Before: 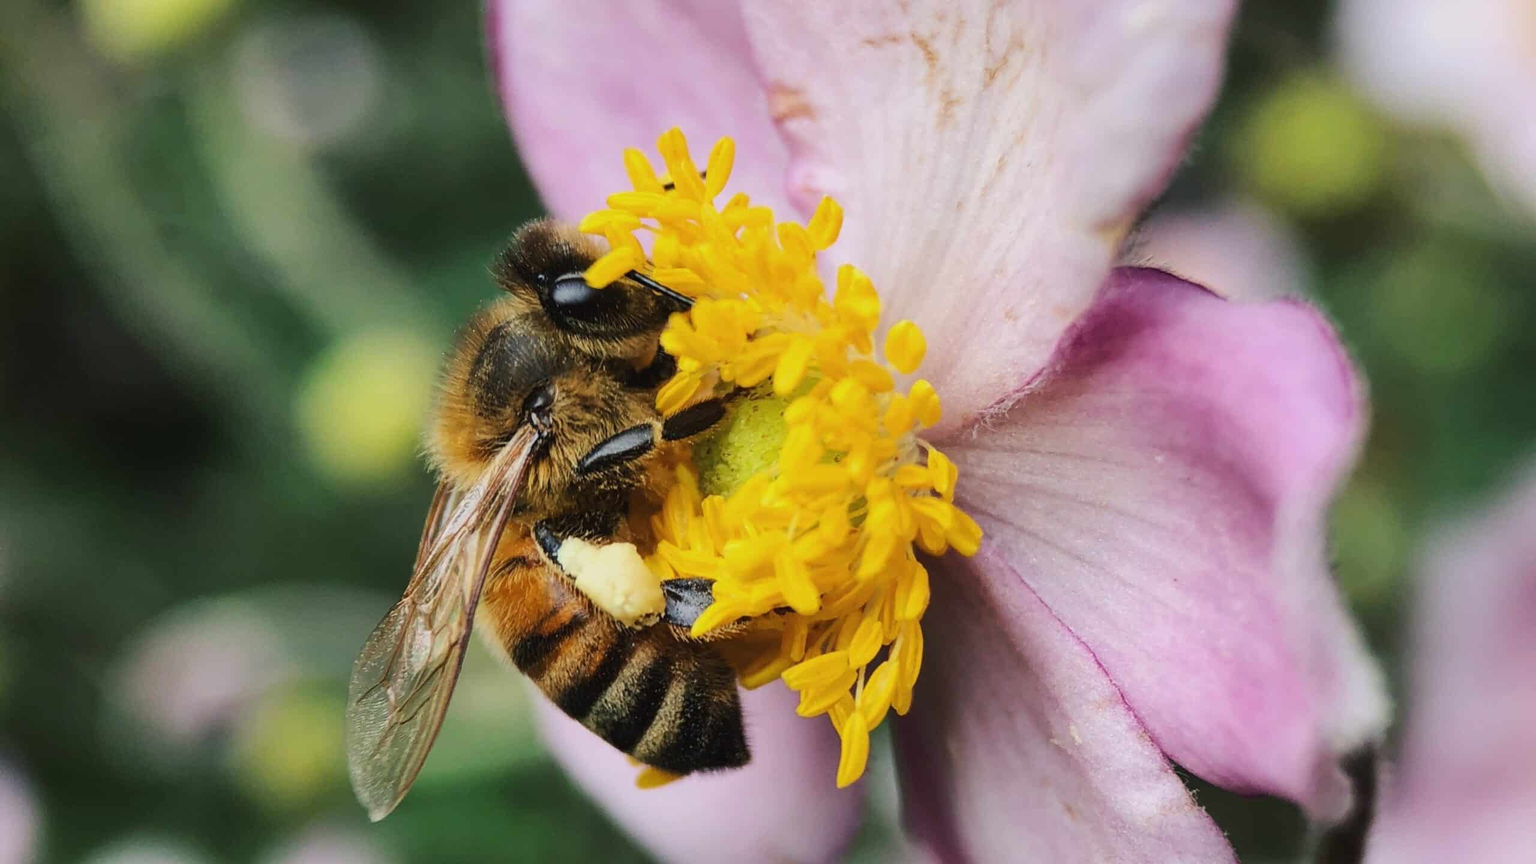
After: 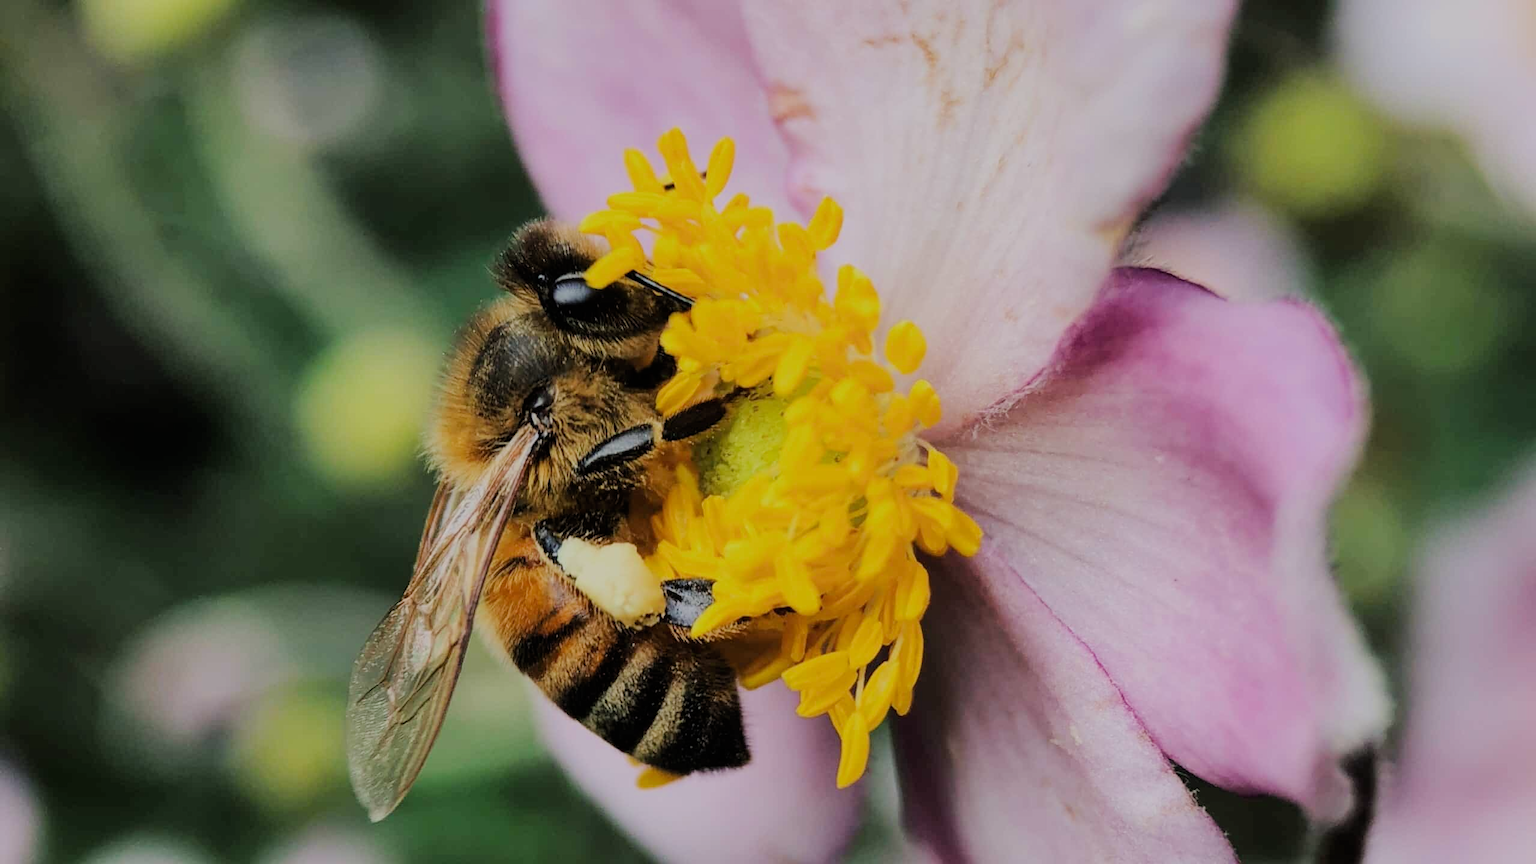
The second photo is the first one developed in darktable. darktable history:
color zones: curves: ch1 [(0, 0.513) (0.143, 0.524) (0.286, 0.511) (0.429, 0.506) (0.571, 0.503) (0.714, 0.503) (0.857, 0.508) (1, 0.513)]
filmic rgb: black relative exposure -7.19 EV, white relative exposure 5.36 EV, hardness 3.03
